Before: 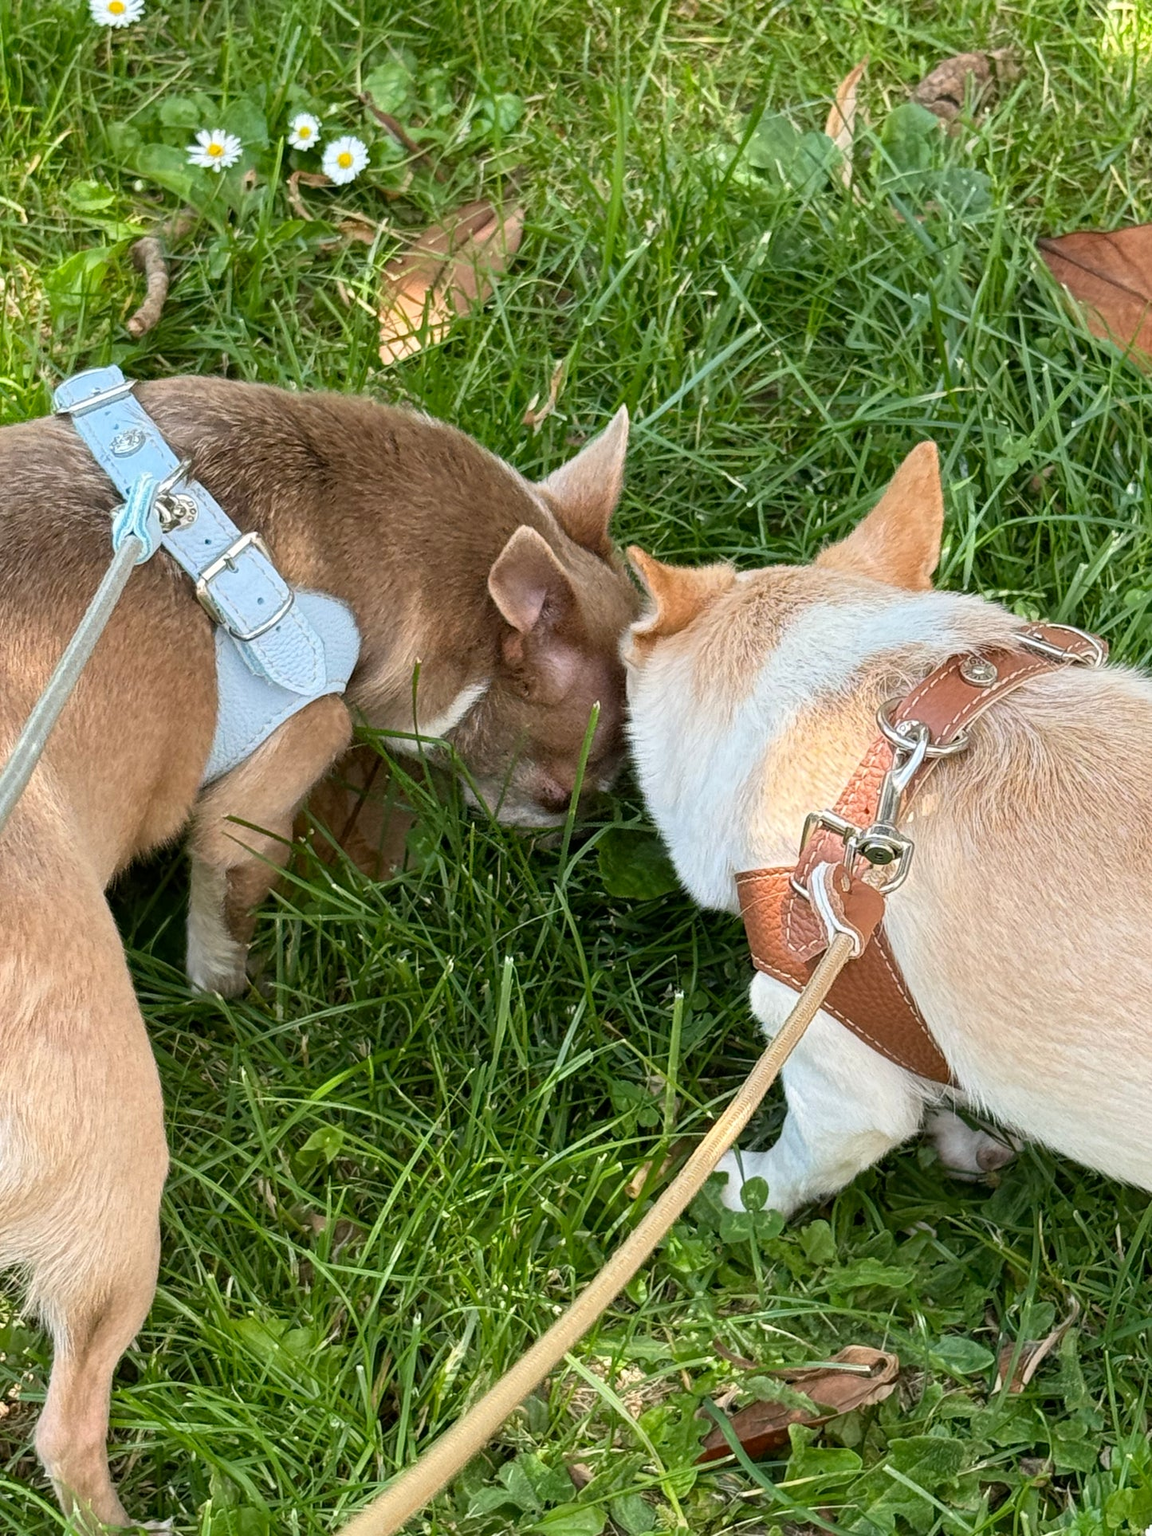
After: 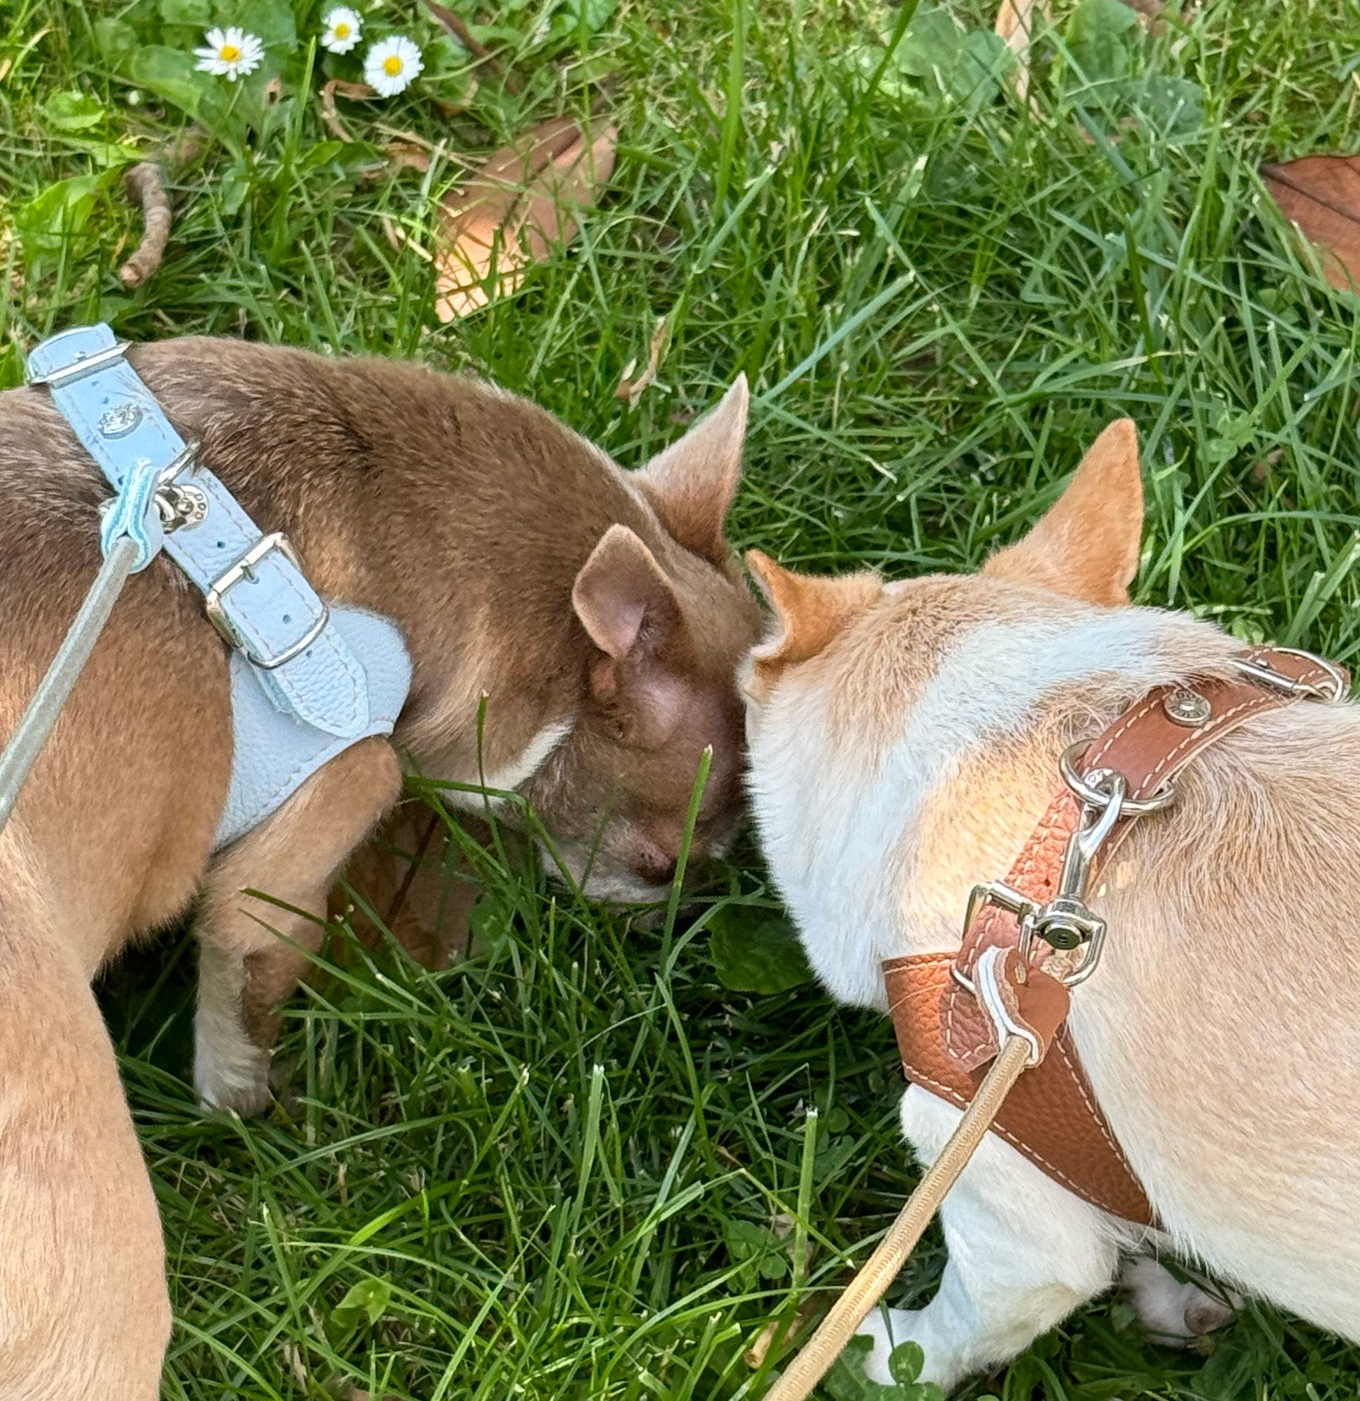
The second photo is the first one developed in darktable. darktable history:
tone equalizer: mask exposure compensation -0.508 EV
crop: left 2.828%, top 7.028%, right 3.023%, bottom 20.223%
